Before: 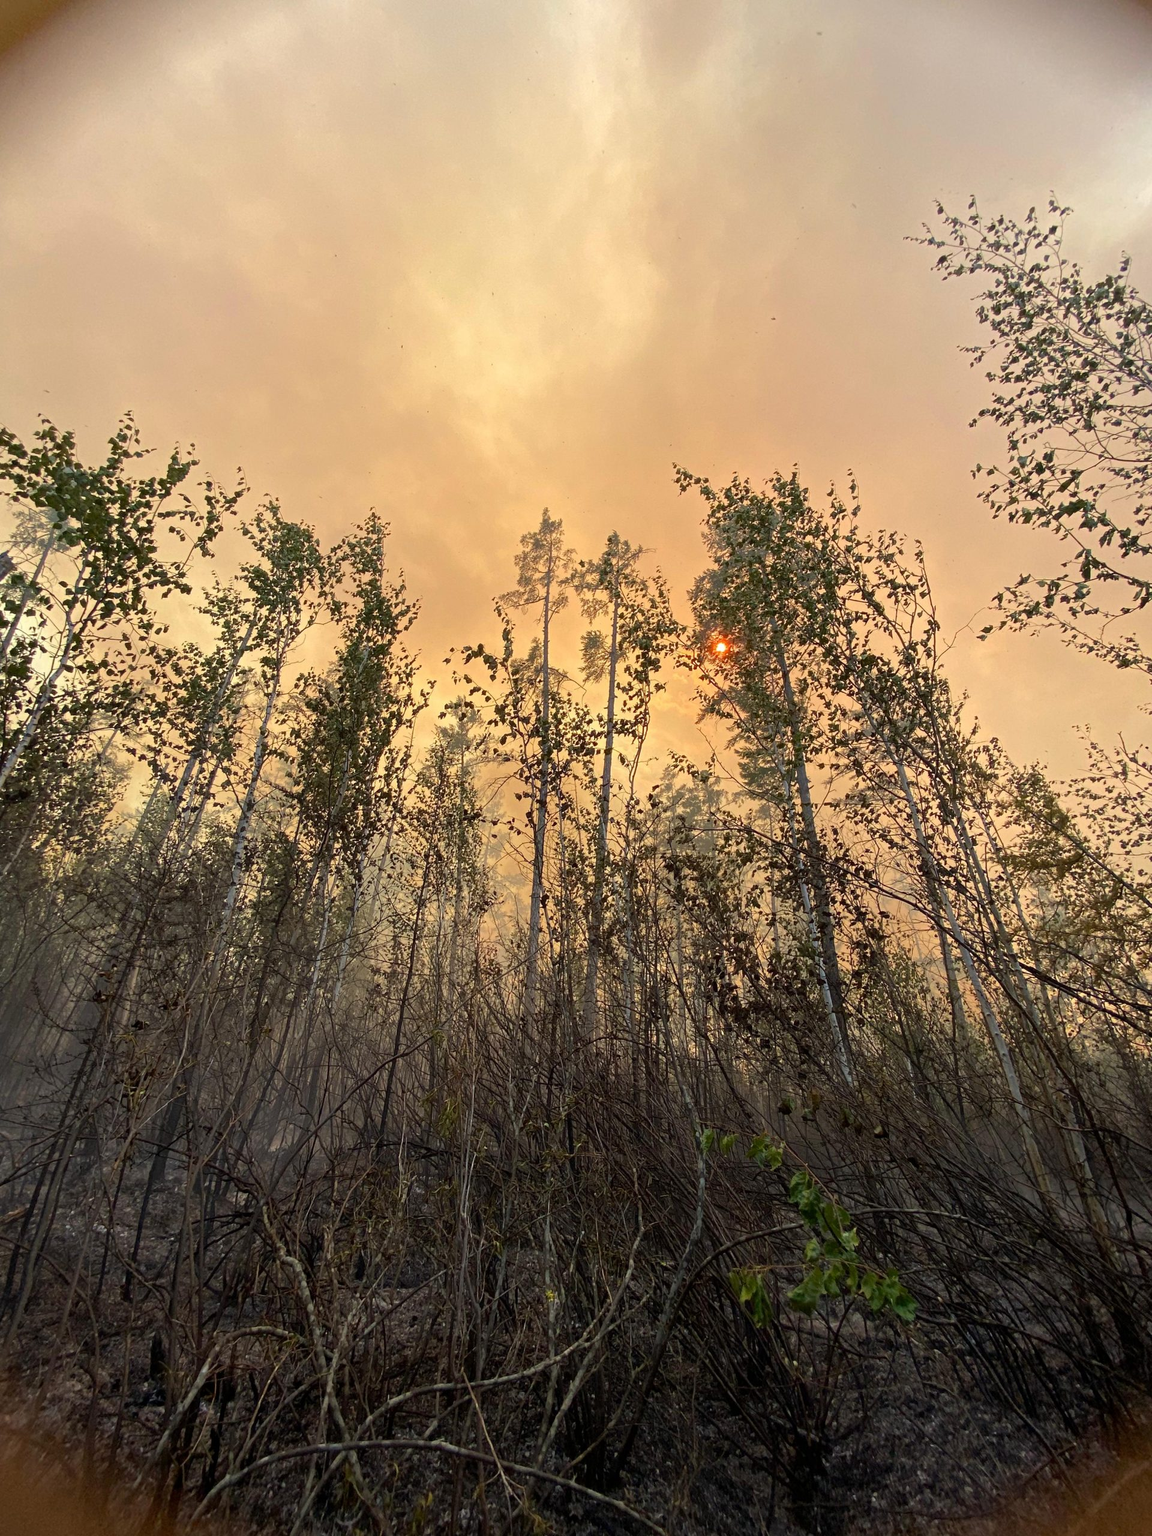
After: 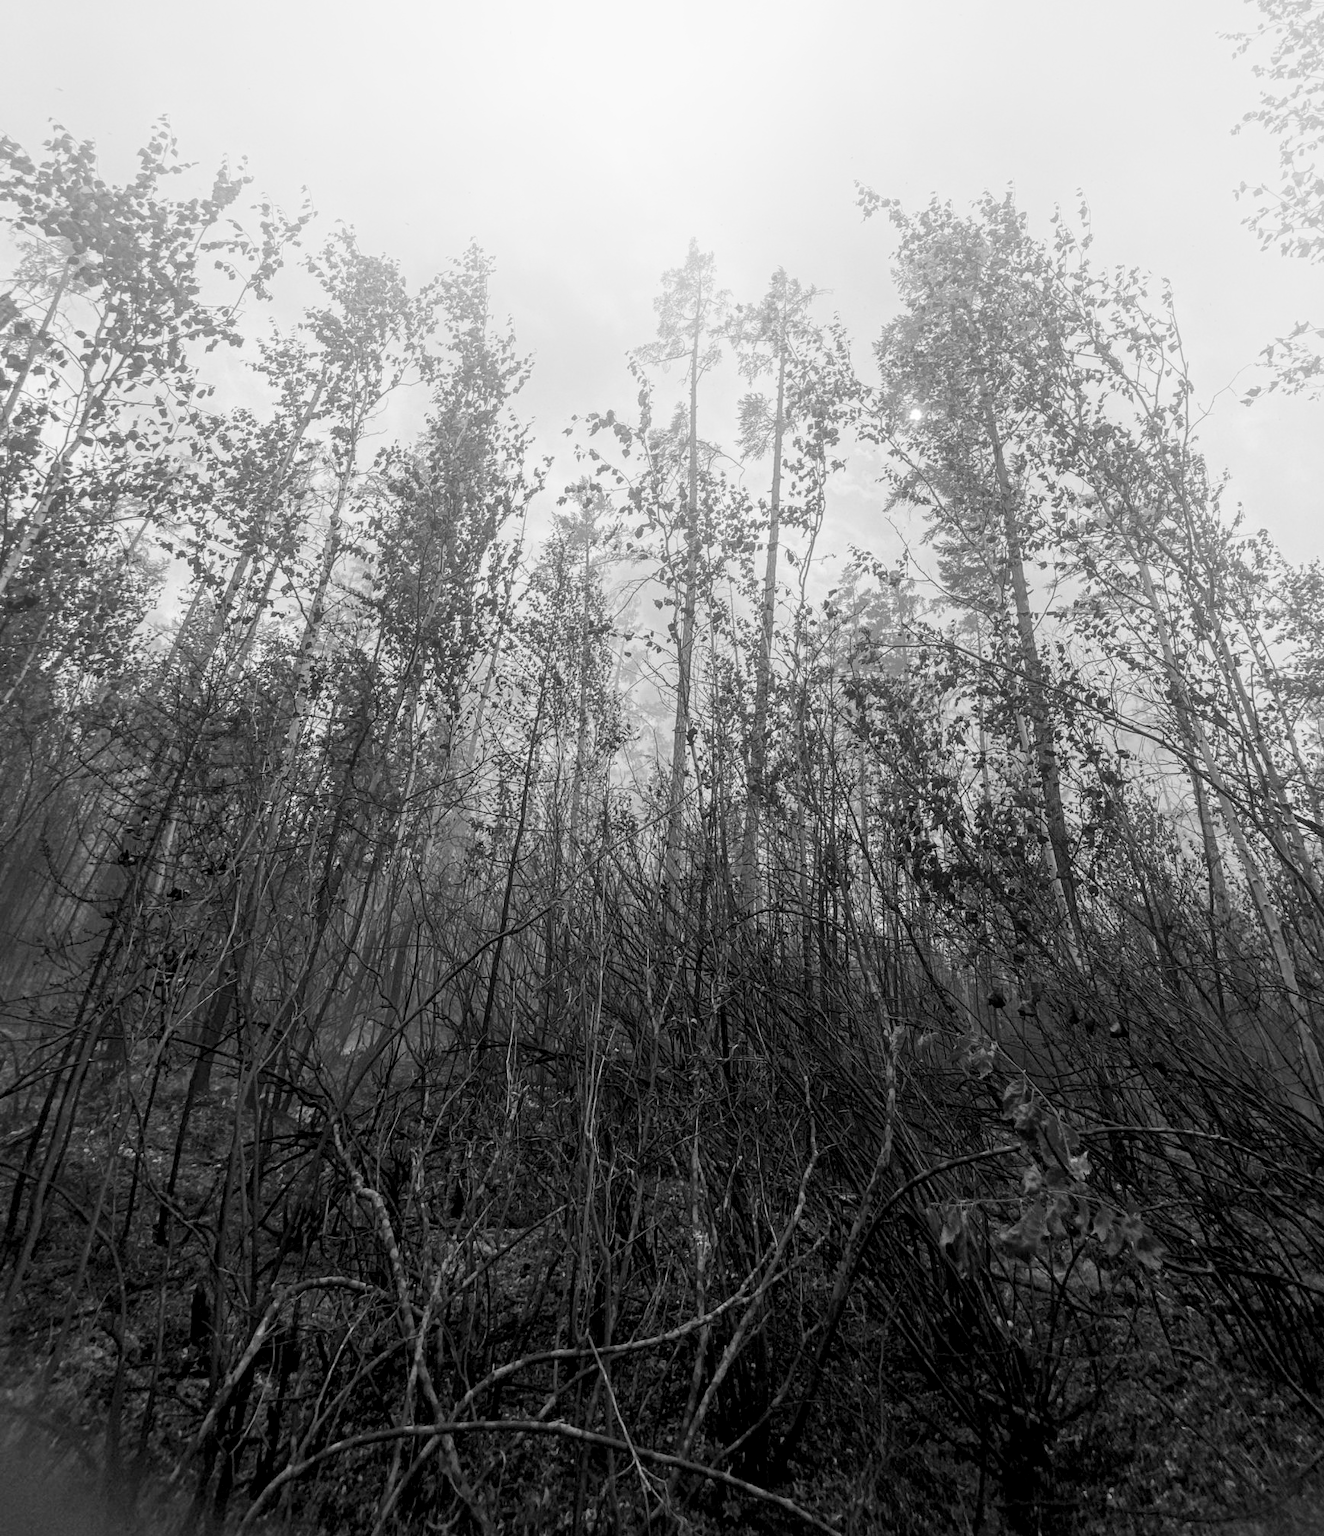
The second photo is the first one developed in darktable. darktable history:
crop: top 20.916%, right 9.437%, bottom 0.316%
contrast brightness saturation: contrast 0.1, brightness 0.02, saturation 0.02
exposure: compensate highlight preservation false
monochrome: a 30.25, b 92.03
bloom: size 40%
local contrast: detail 130%
